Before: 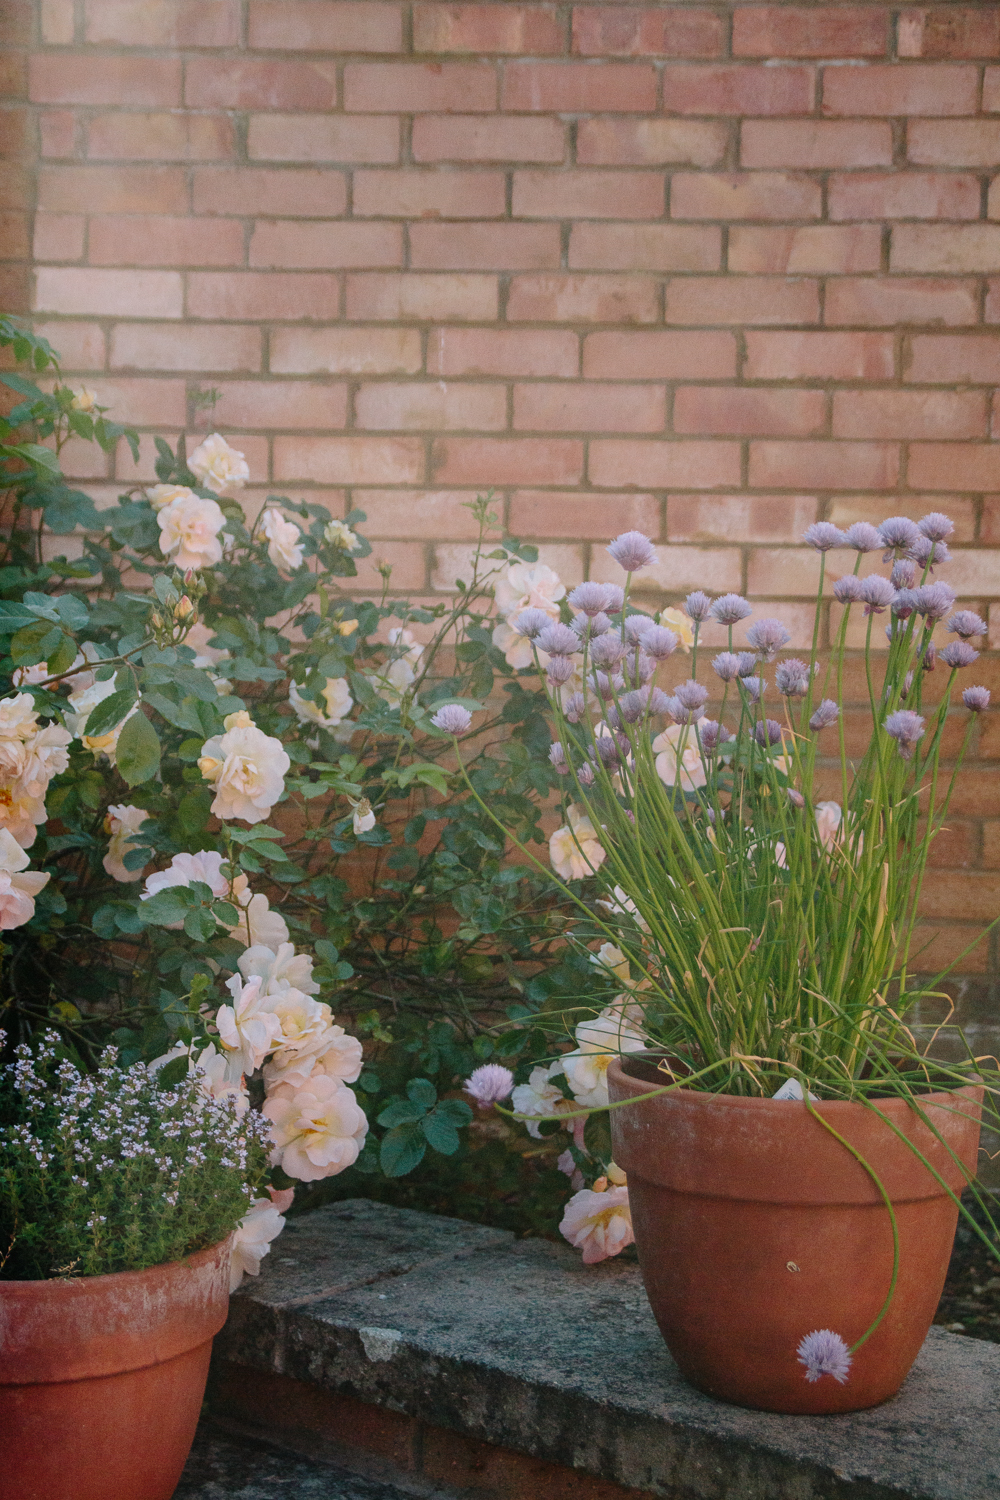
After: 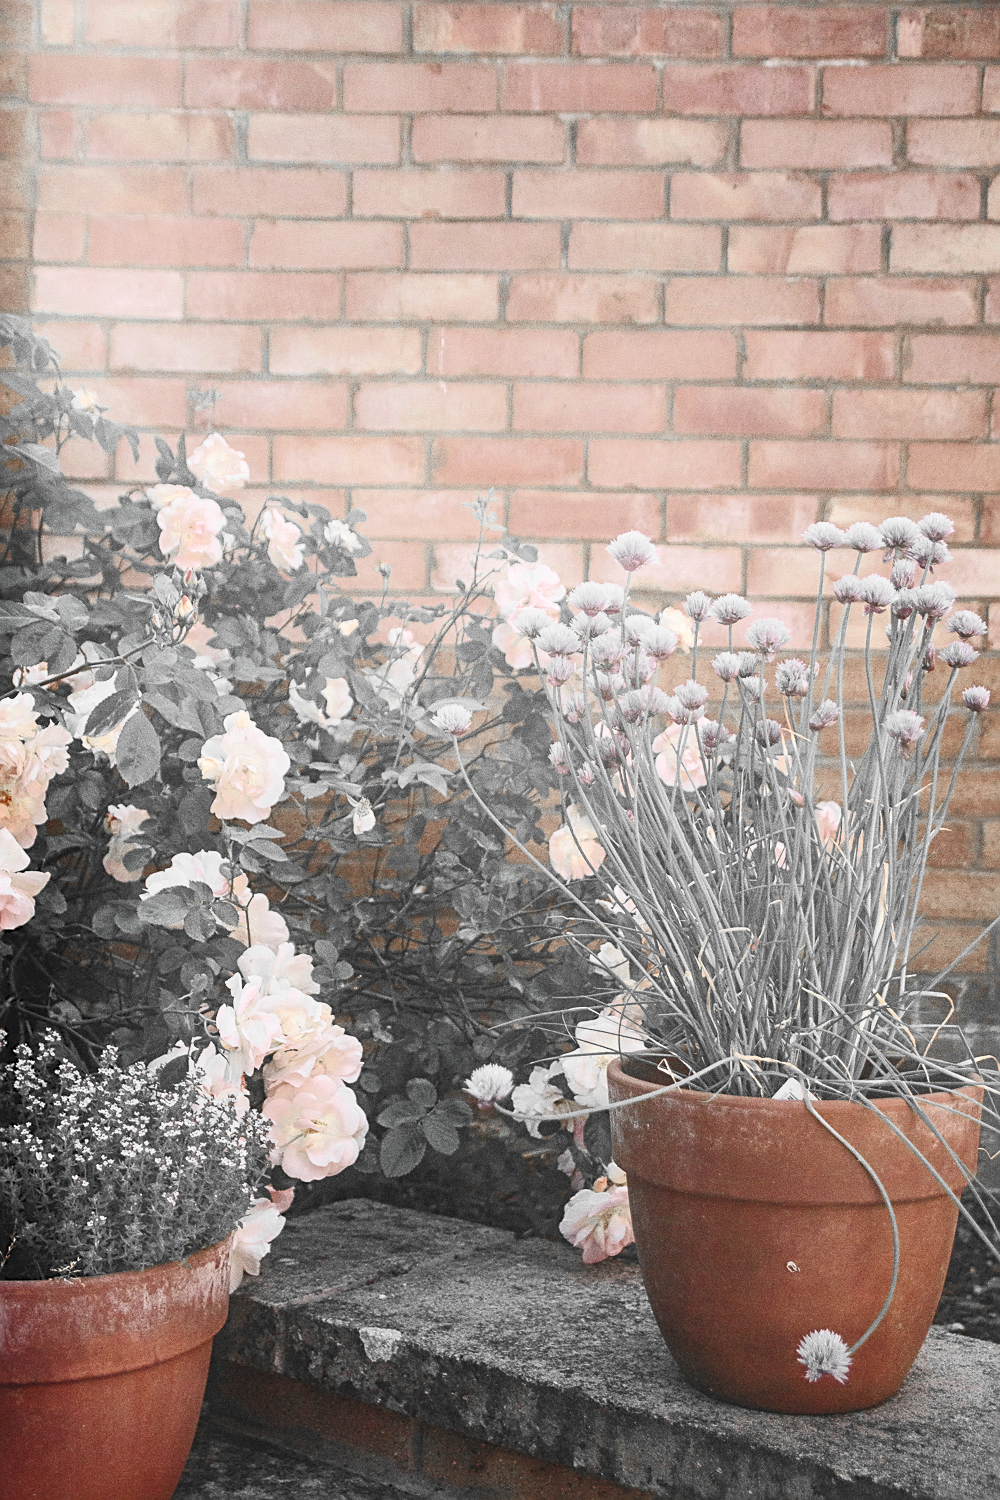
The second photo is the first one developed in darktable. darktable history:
sharpen: on, module defaults
contrast brightness saturation: contrast 0.416, brightness 0.556, saturation -0.192
color zones: curves: ch0 [(0, 0.497) (0.096, 0.361) (0.221, 0.538) (0.429, 0.5) (0.571, 0.5) (0.714, 0.5) (0.857, 0.5) (1, 0.497)]; ch1 [(0, 0.5) (0.143, 0.5) (0.257, -0.002) (0.429, 0.04) (0.571, -0.001) (0.714, -0.015) (0.857, 0.024) (1, 0.5)]
